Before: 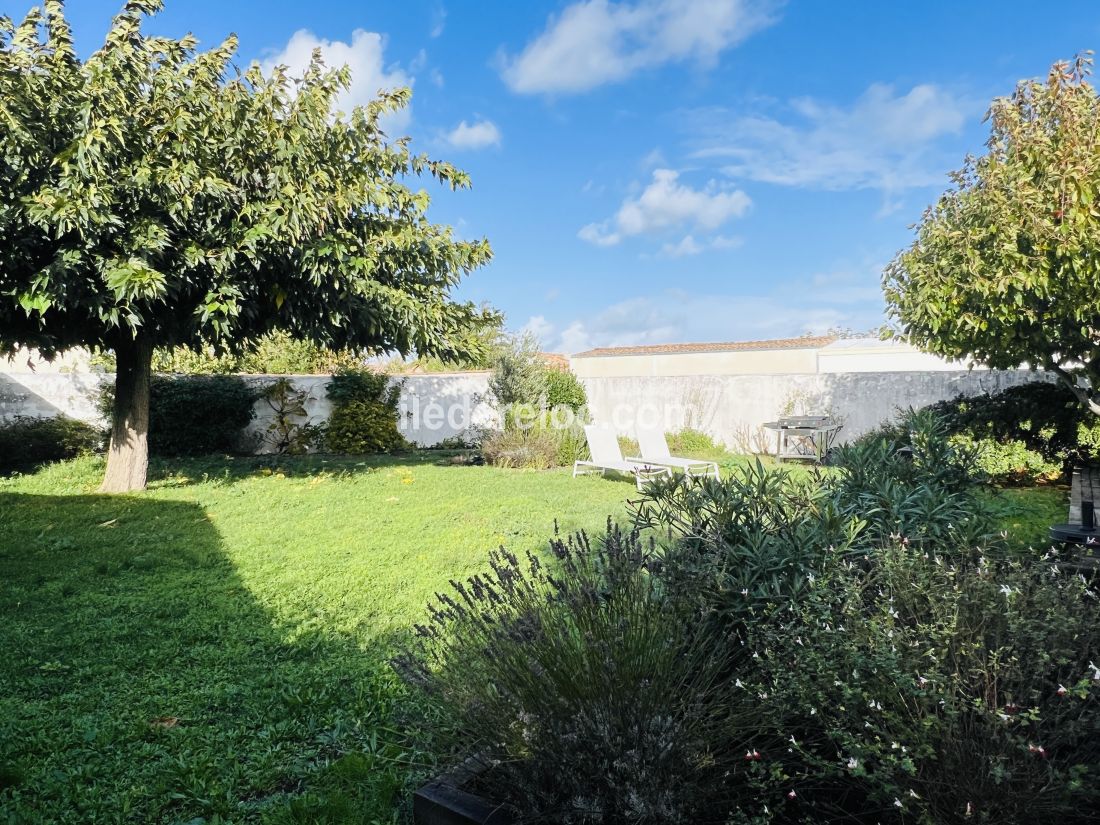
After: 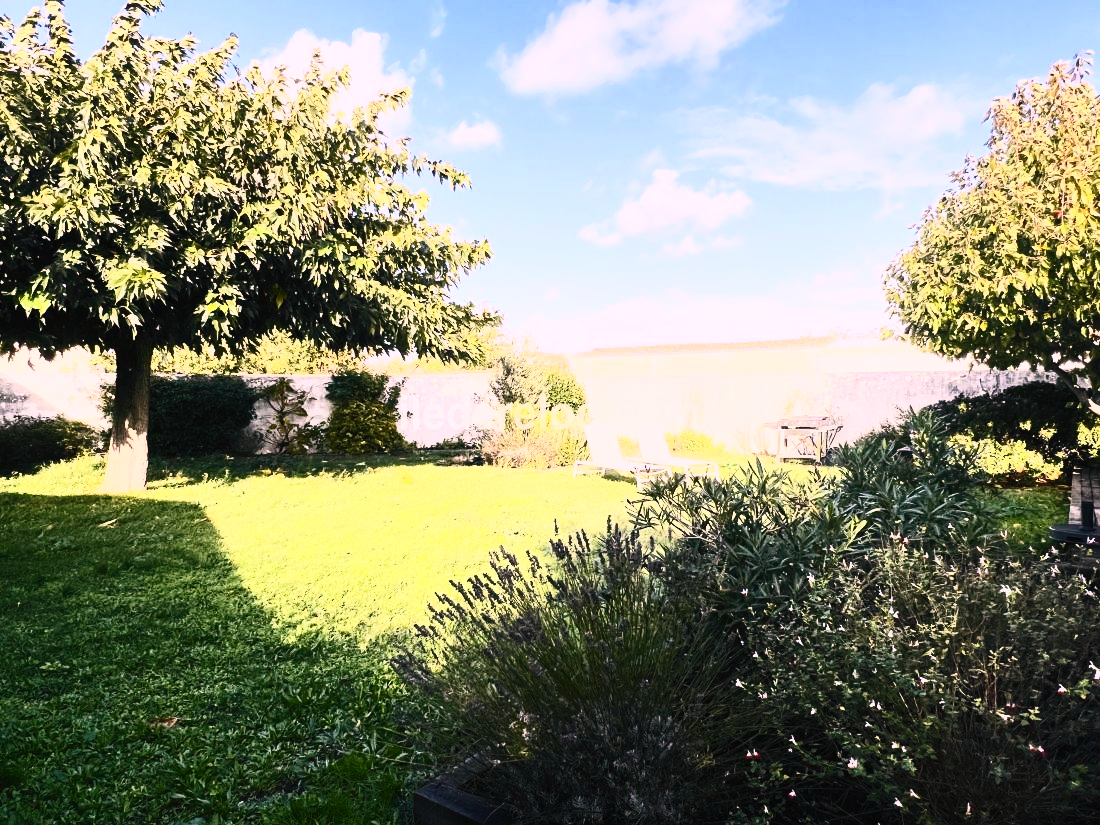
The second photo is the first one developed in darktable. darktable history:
contrast brightness saturation: contrast 0.62, brightness 0.34, saturation 0.14
color correction: highlights a* 14.52, highlights b* 4.84
